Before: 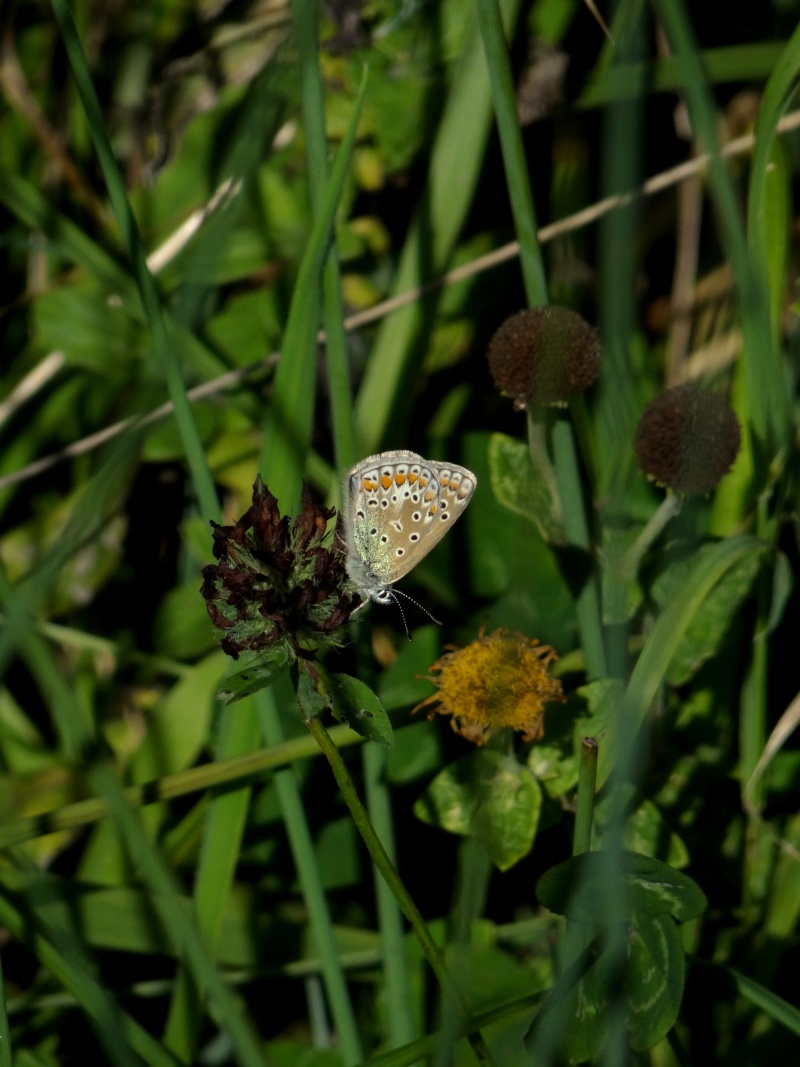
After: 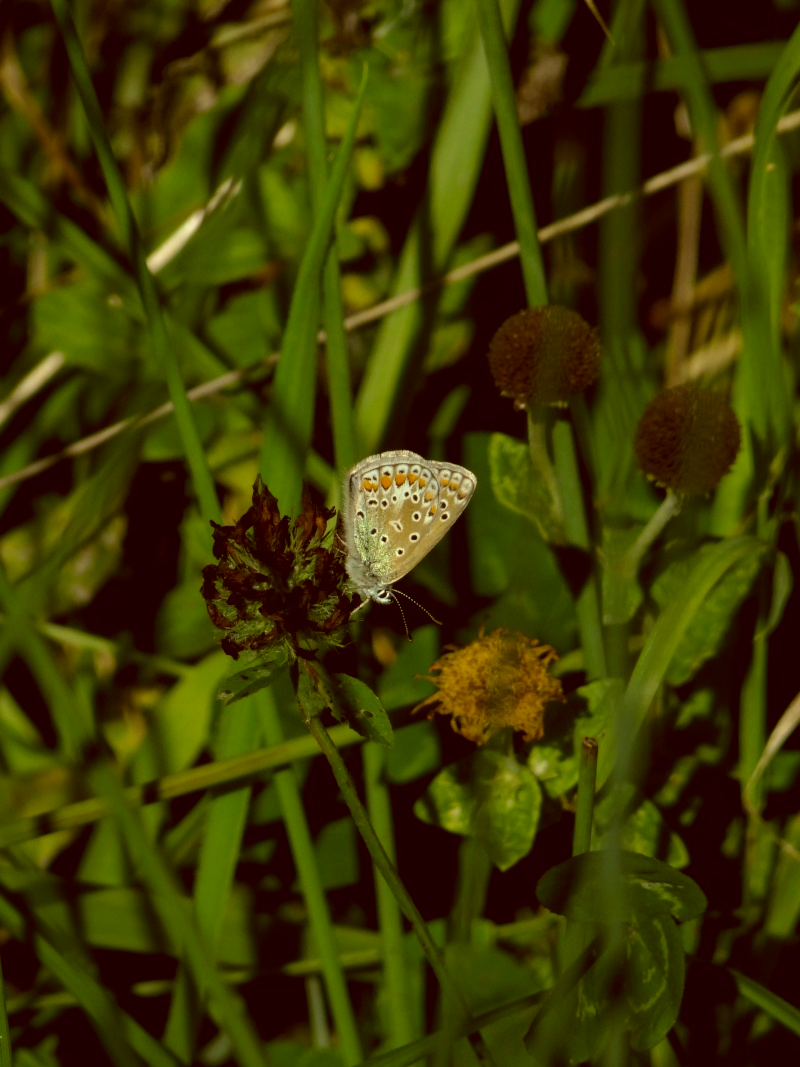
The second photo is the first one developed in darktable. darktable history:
color correction: highlights a* -5.49, highlights b* 9.8, shadows a* 9.75, shadows b* 24.52
